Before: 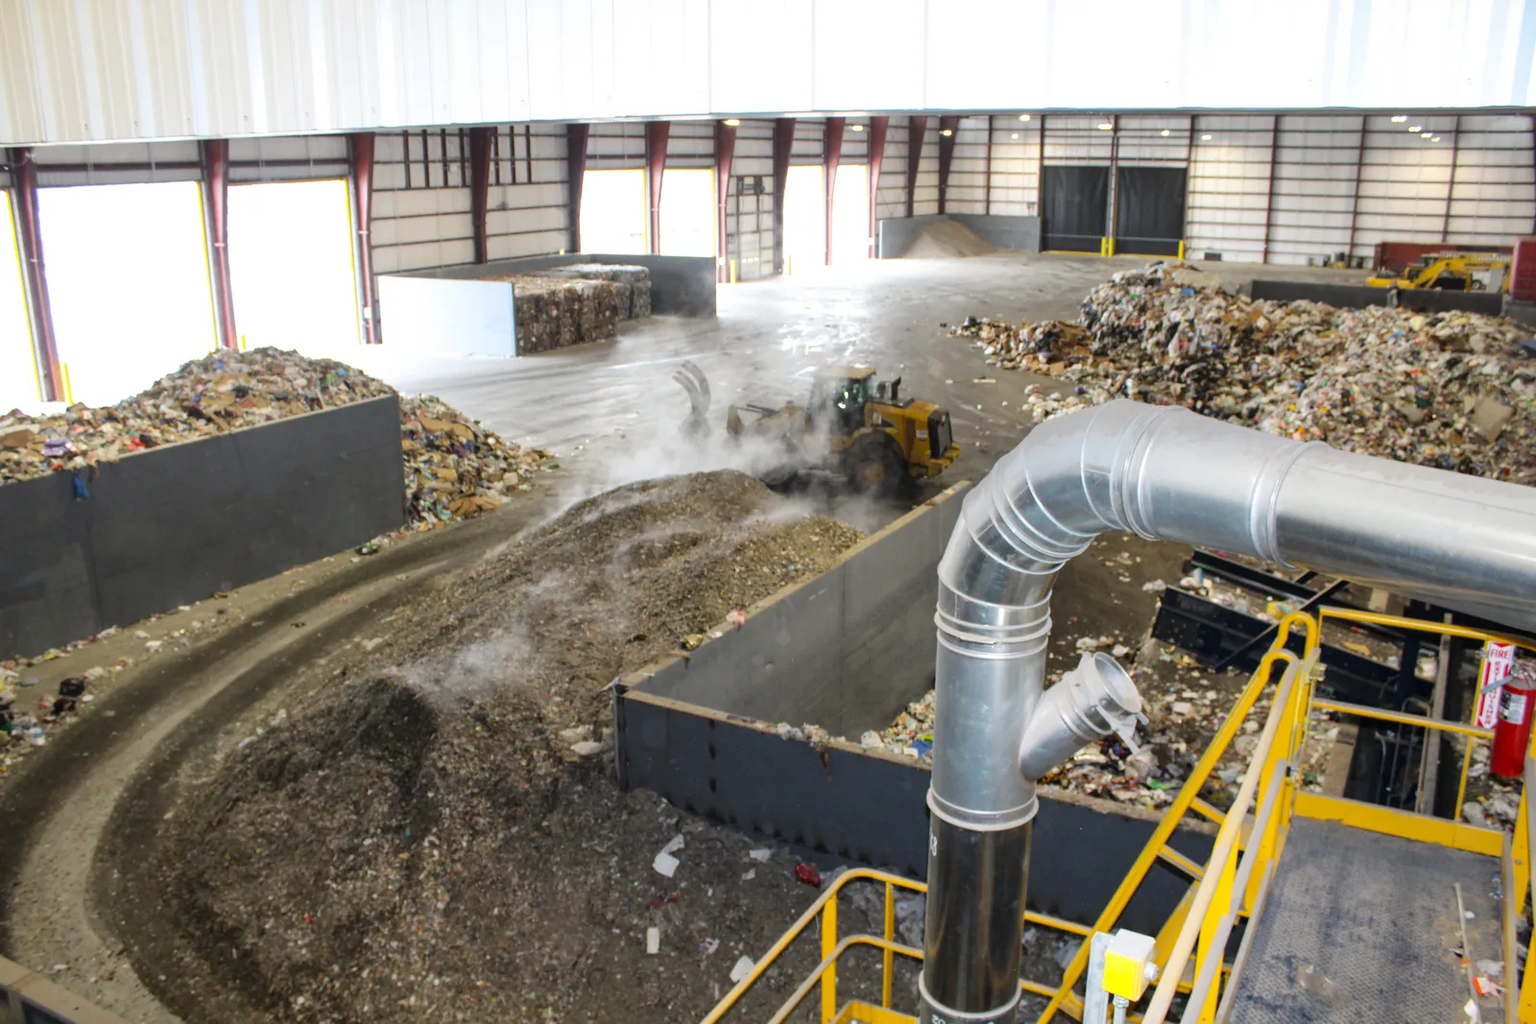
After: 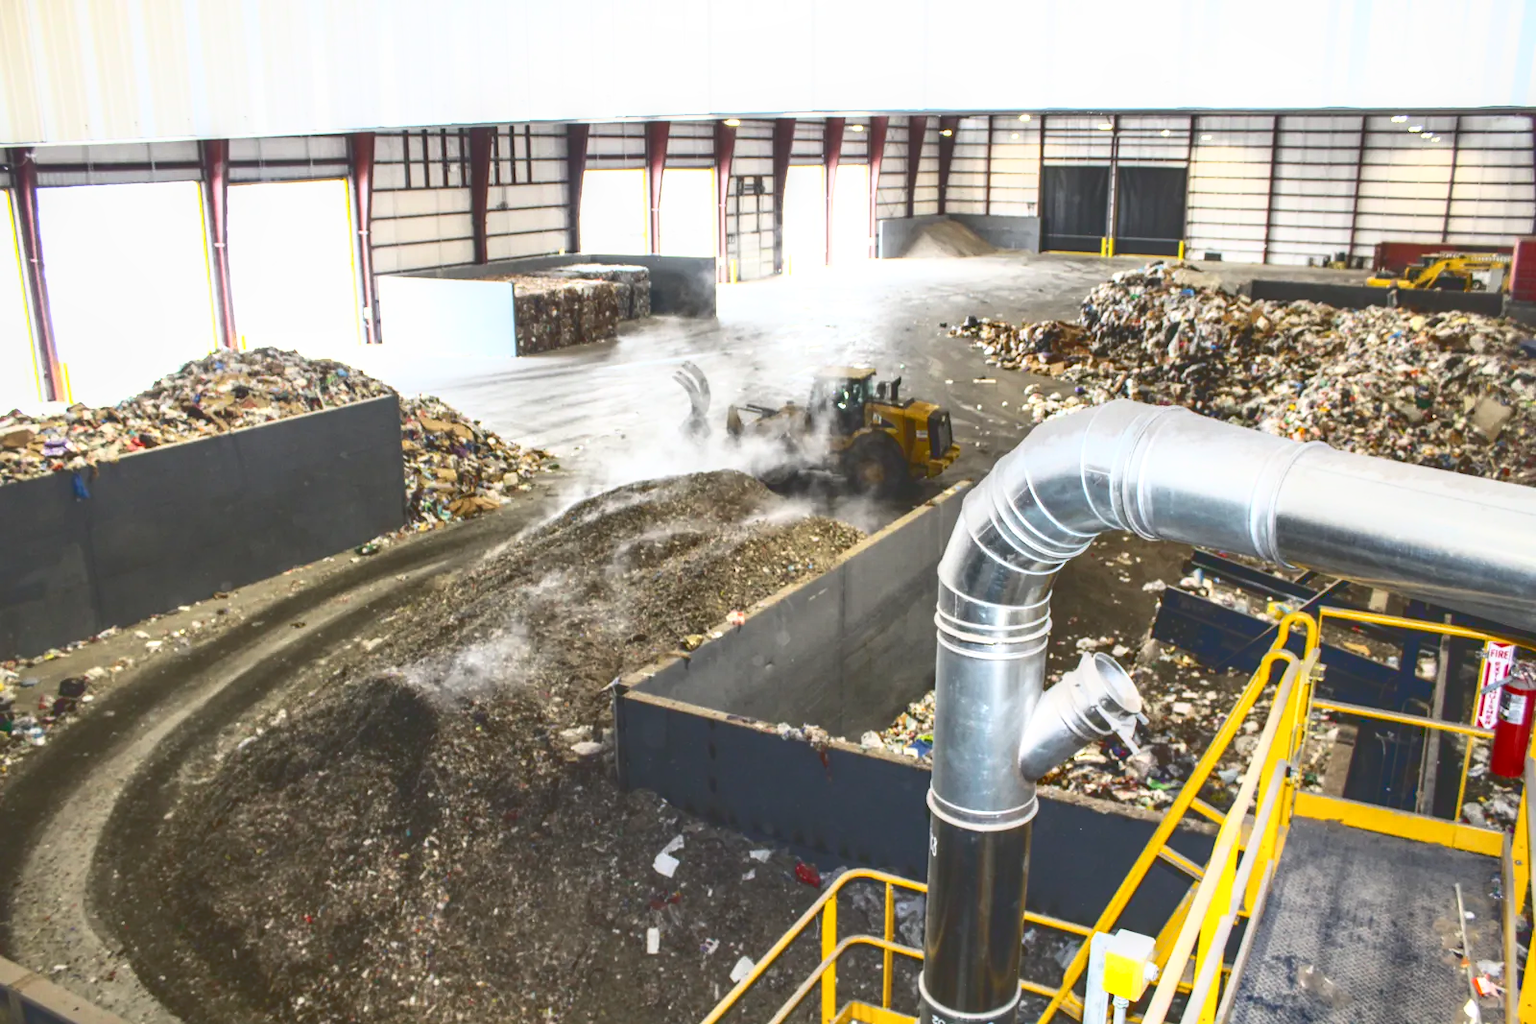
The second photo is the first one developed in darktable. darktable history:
base curve: curves: ch0 [(0, 0.036) (0.007, 0.037) (0.604, 0.887) (1, 1)]
local contrast: highlights 23%, detail 130%
